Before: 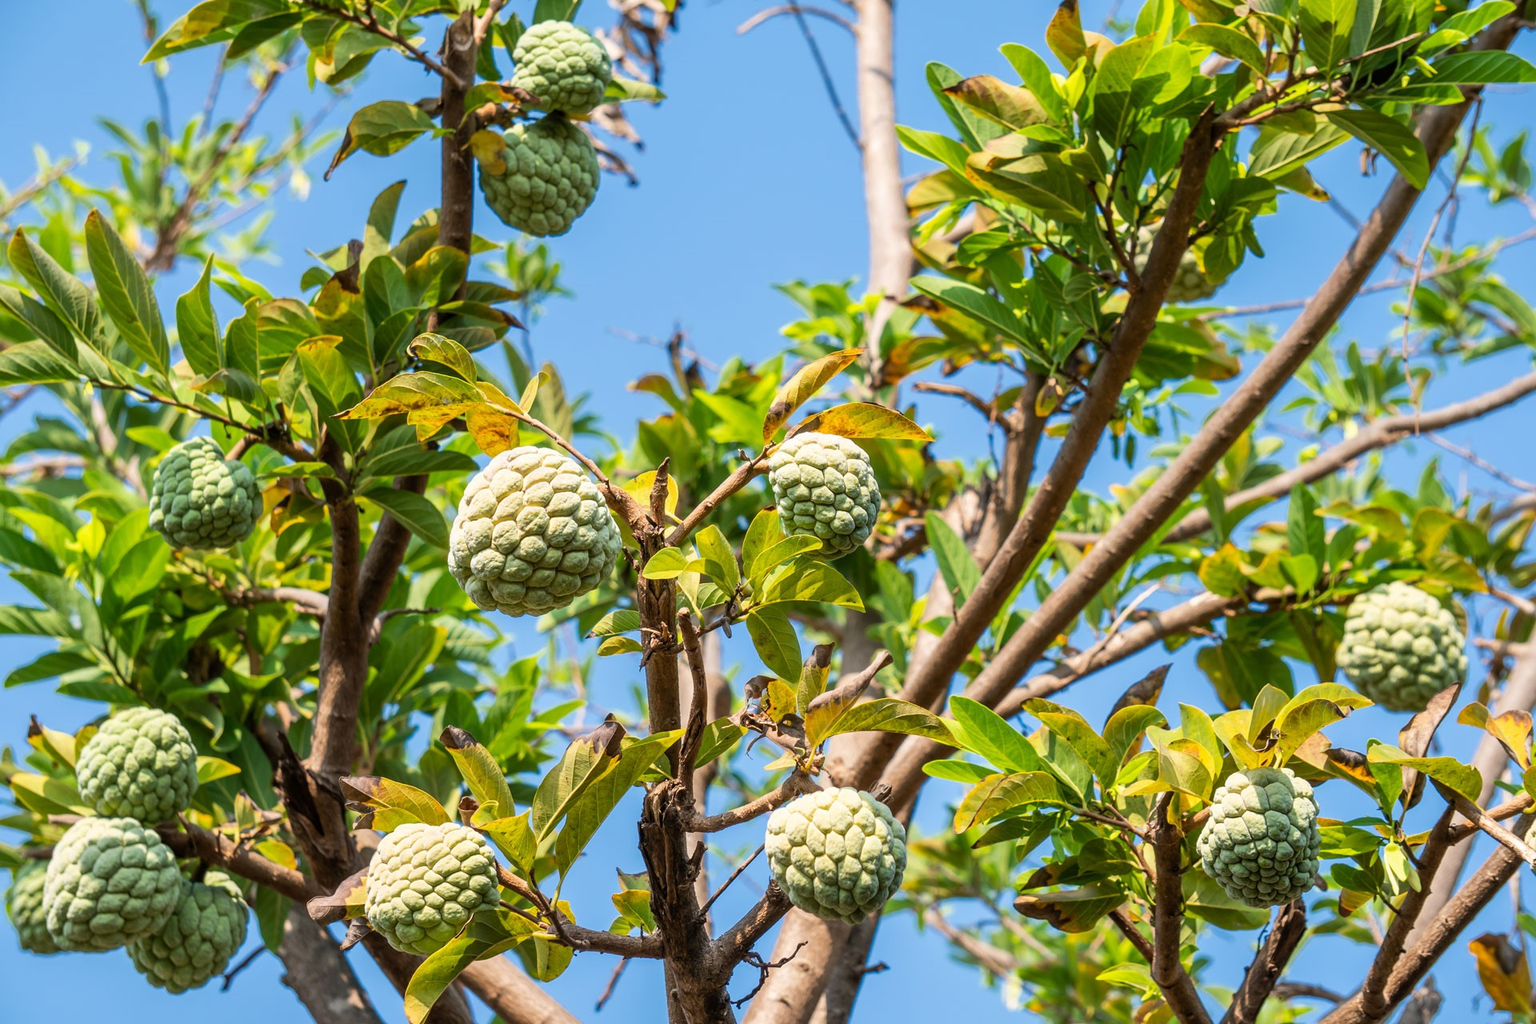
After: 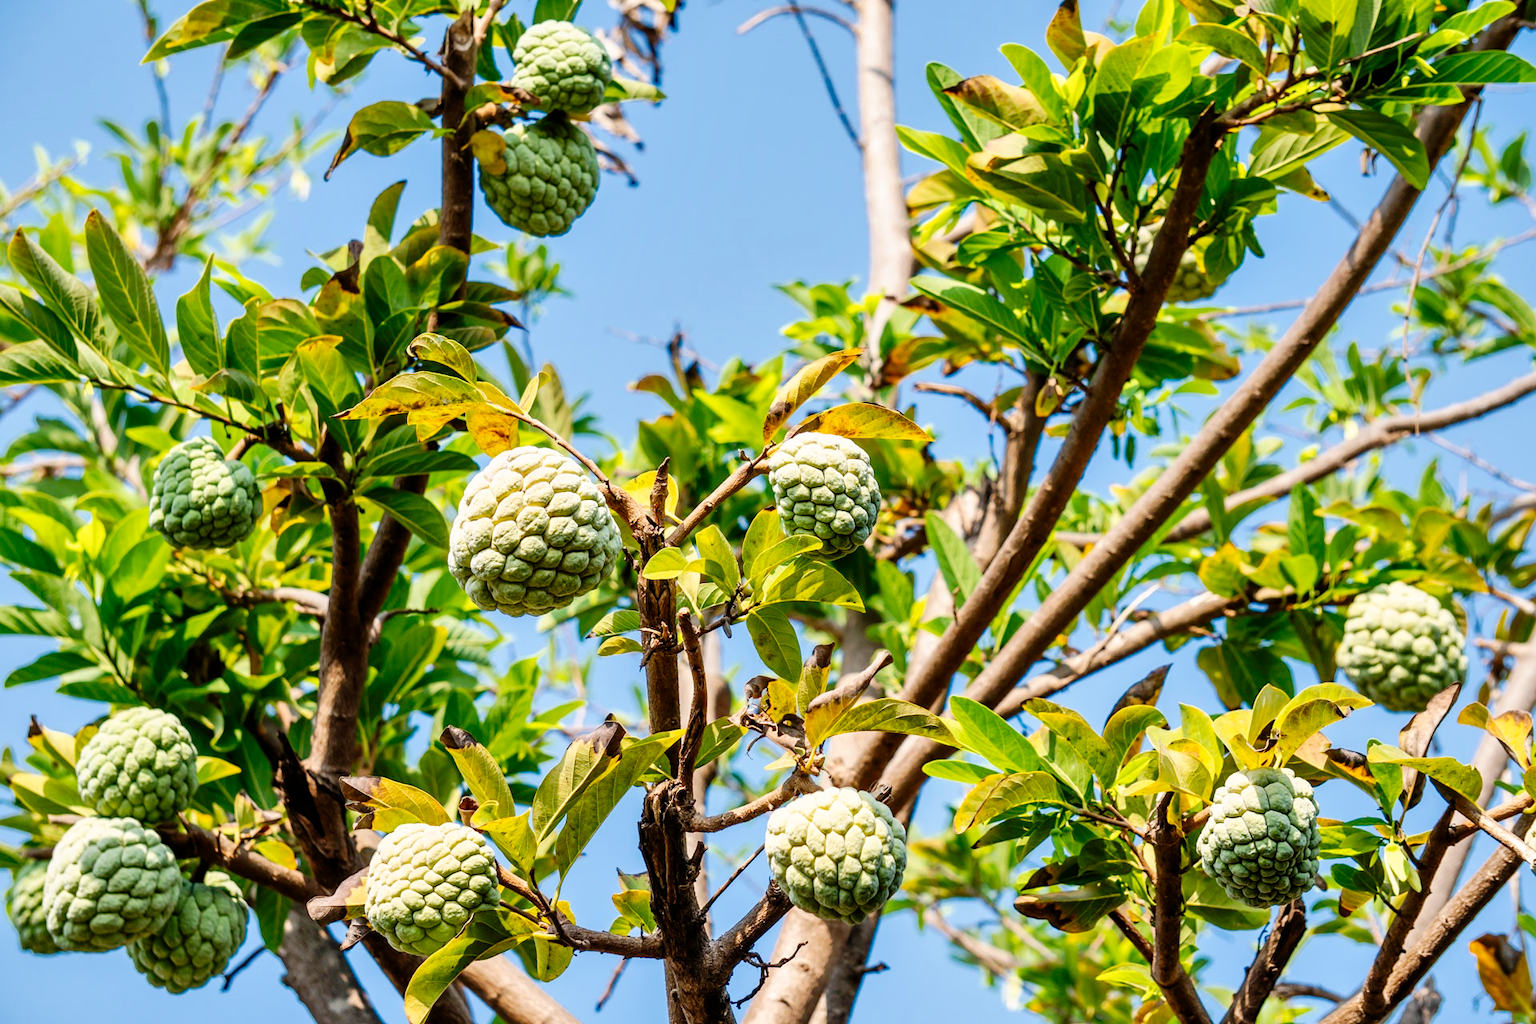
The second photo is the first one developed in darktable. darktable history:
tone curve: curves: ch0 [(0, 0) (0.003, 0) (0.011, 0.001) (0.025, 0.003) (0.044, 0.005) (0.069, 0.013) (0.1, 0.024) (0.136, 0.04) (0.177, 0.087) (0.224, 0.148) (0.277, 0.238) (0.335, 0.335) (0.399, 0.43) (0.468, 0.524) (0.543, 0.621) (0.623, 0.712) (0.709, 0.788) (0.801, 0.867) (0.898, 0.947) (1, 1)], preserve colors none
shadows and highlights: shadows 49, highlights -41, soften with gaussian
